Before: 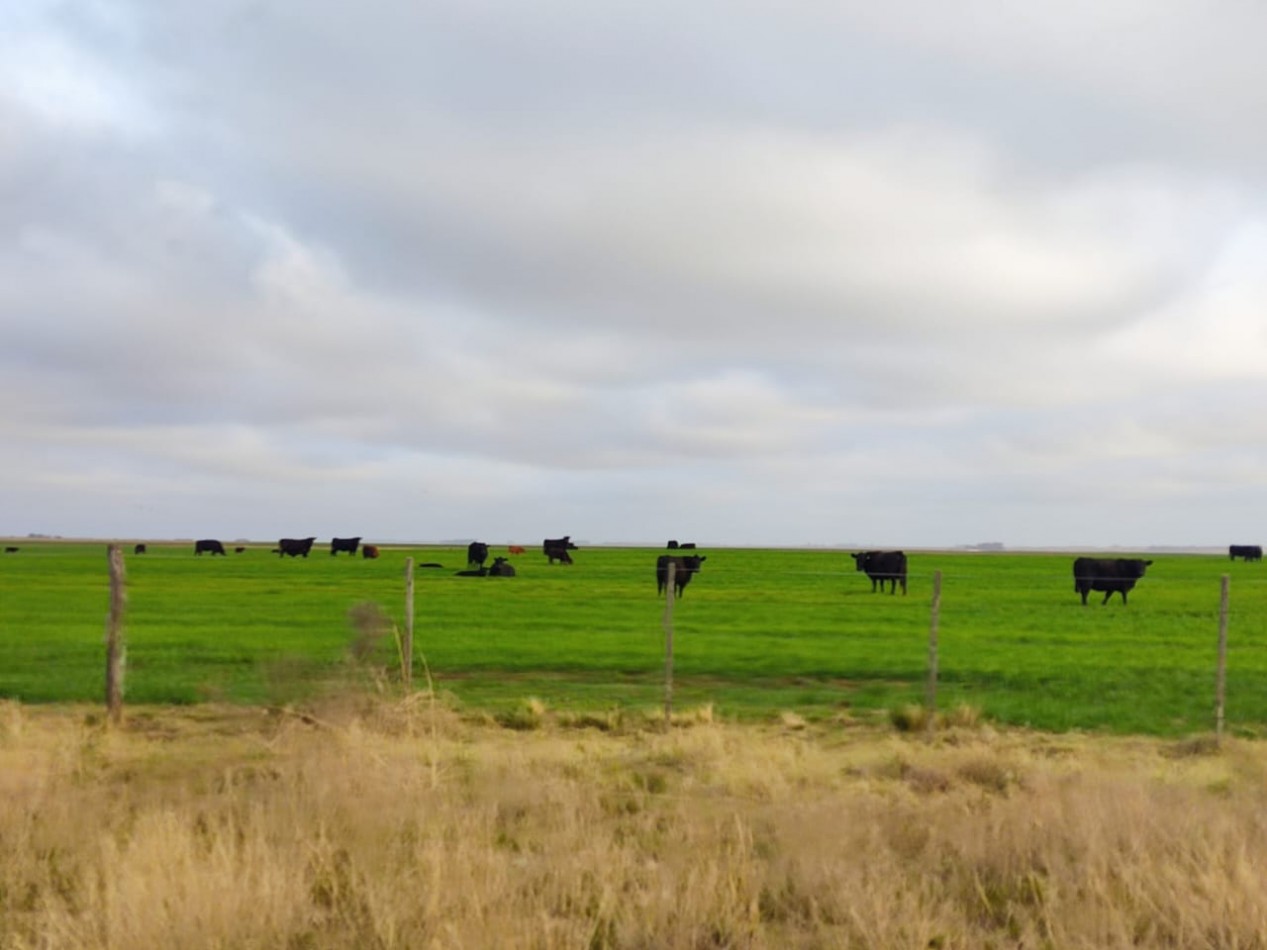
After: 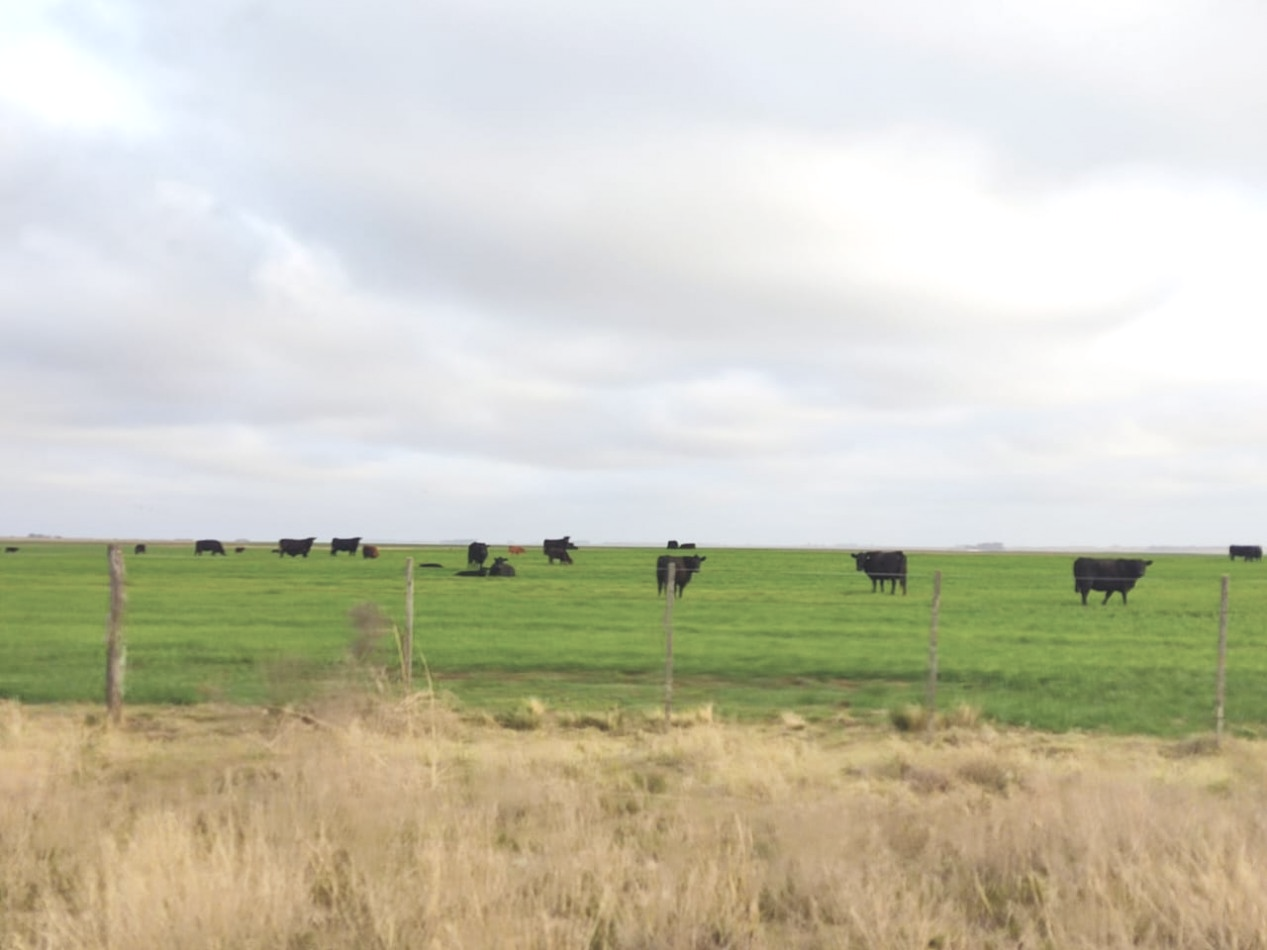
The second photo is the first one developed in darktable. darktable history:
contrast brightness saturation: contrast -0.26, saturation -0.43
exposure: black level correction 0, exposure 1 EV, compensate exposure bias true, compensate highlight preservation false
